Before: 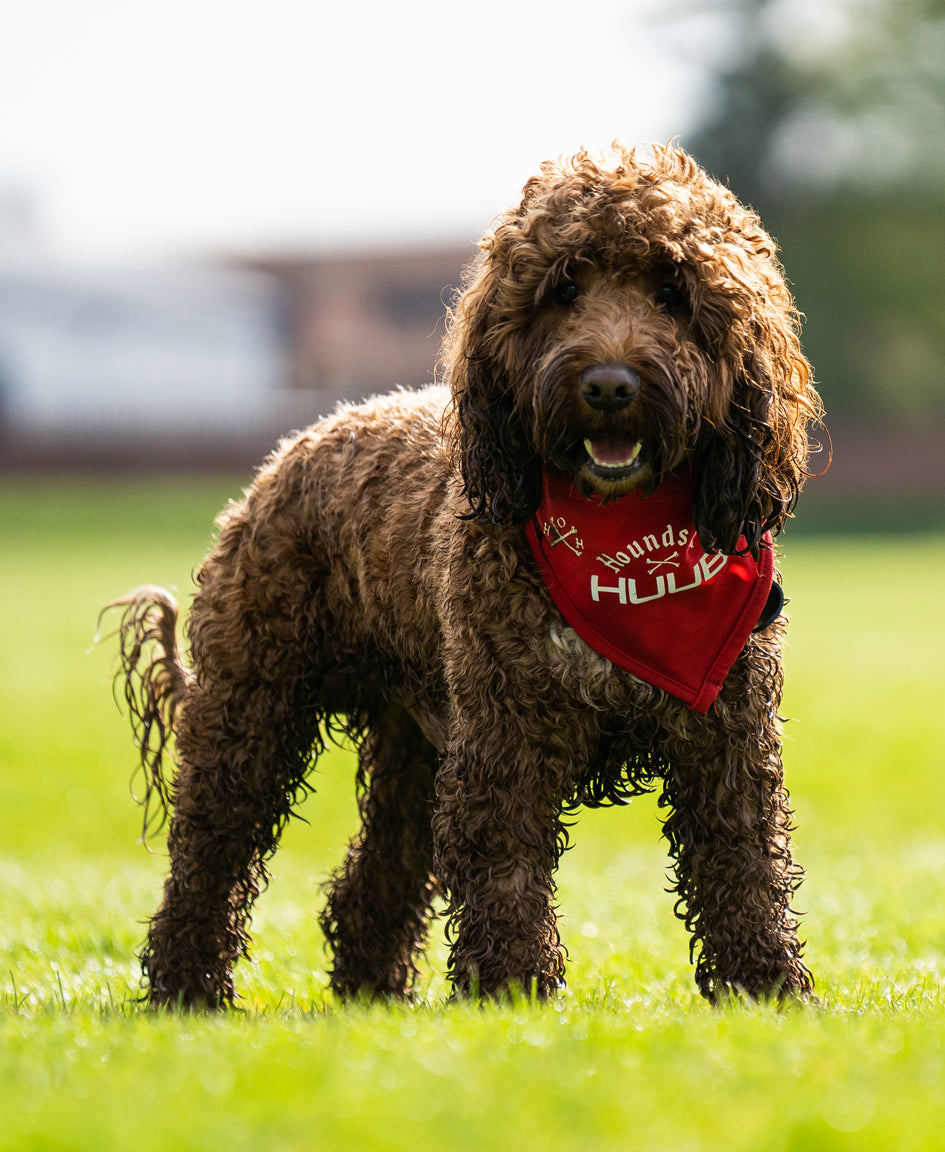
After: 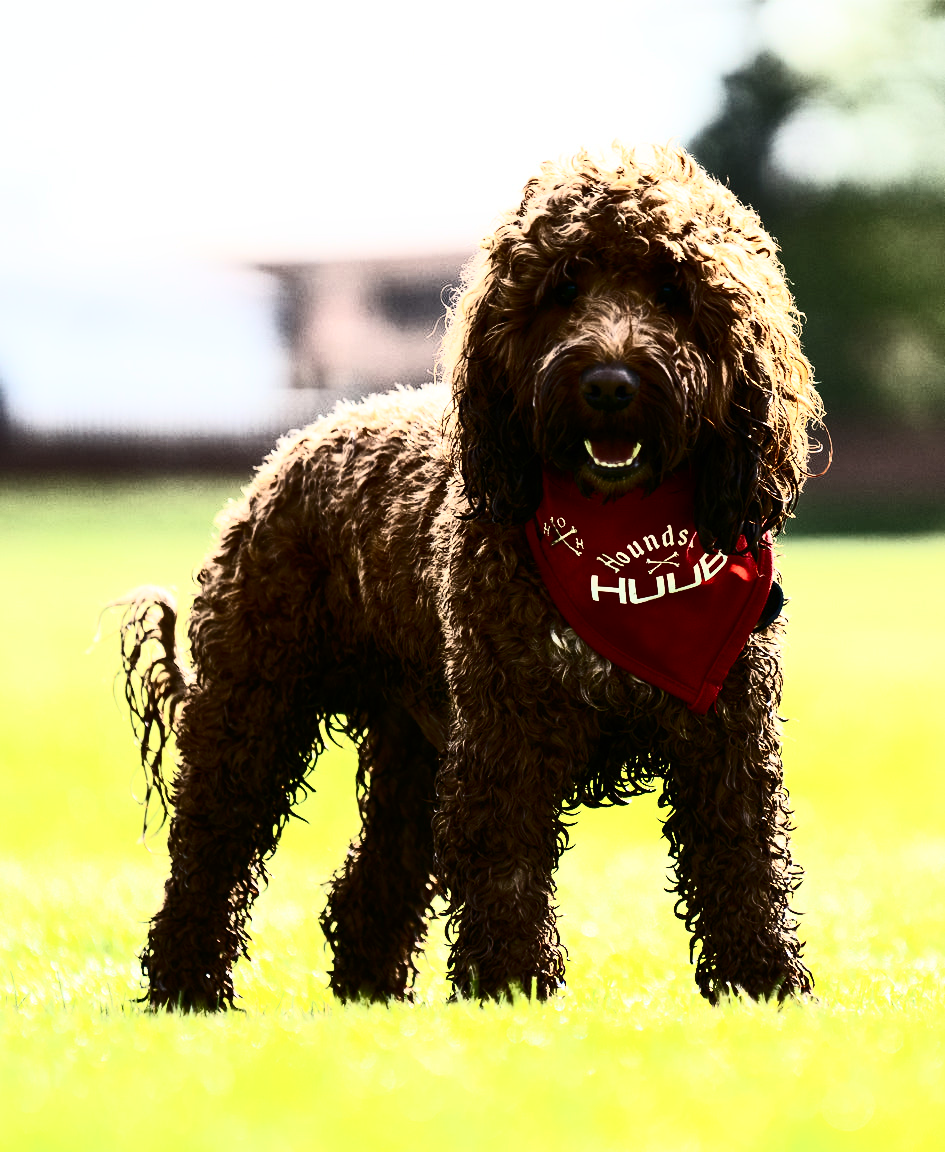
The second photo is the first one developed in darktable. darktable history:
contrast brightness saturation: contrast 0.917, brightness 0.193
